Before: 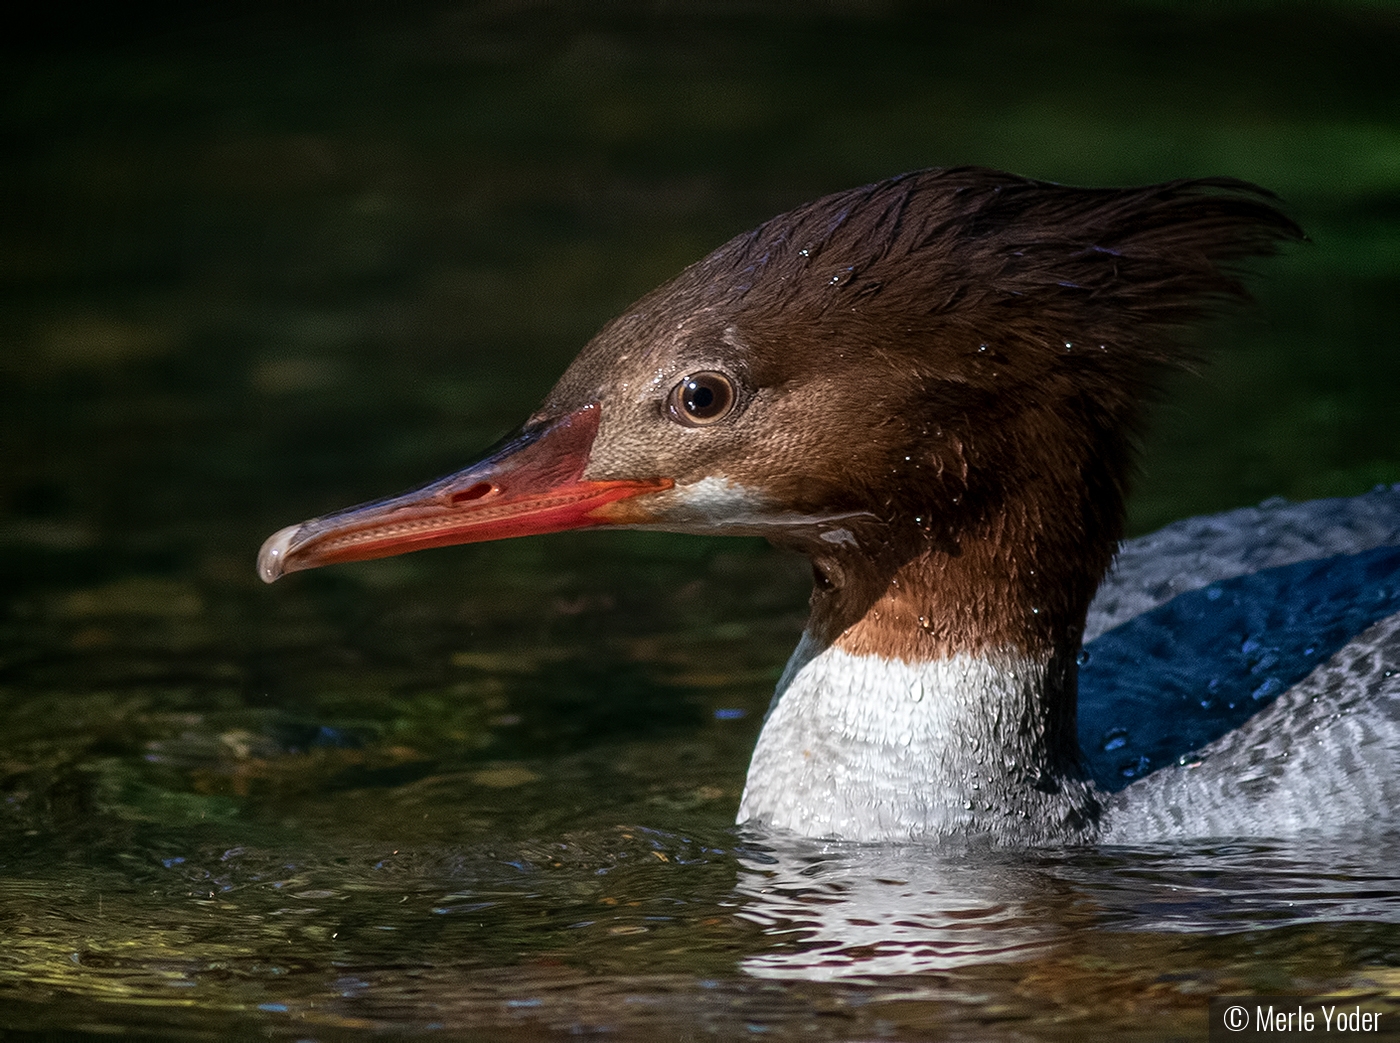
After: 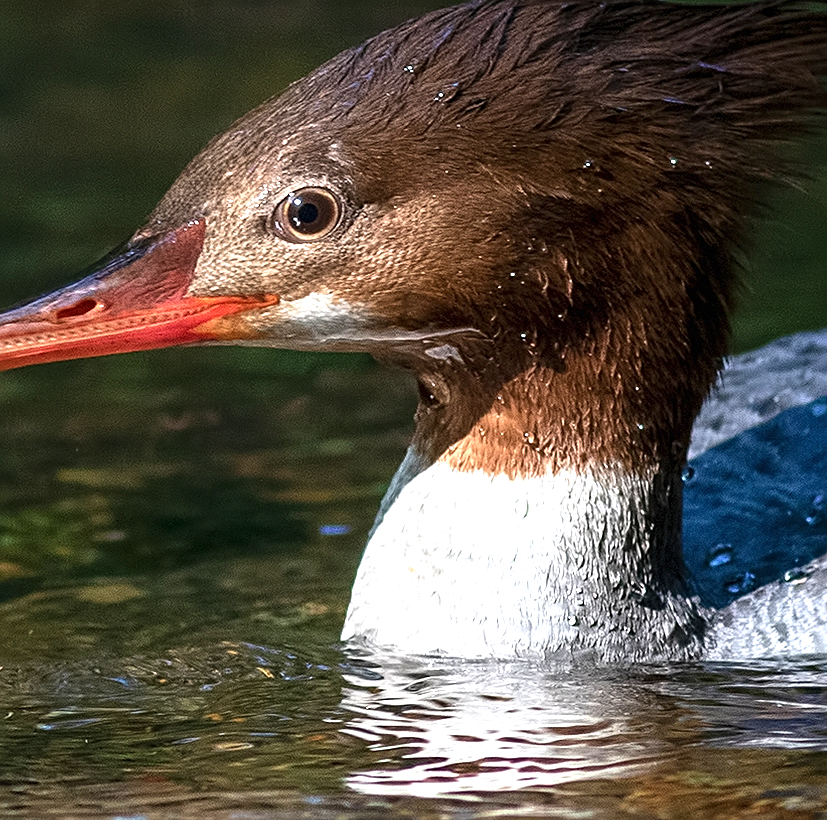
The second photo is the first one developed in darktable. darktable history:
sharpen: radius 2.167, amount 0.381, threshold 0
exposure: black level correction 0, exposure 1.1 EV, compensate exposure bias true, compensate highlight preservation false
crop and rotate: left 28.256%, top 17.734%, right 12.656%, bottom 3.573%
